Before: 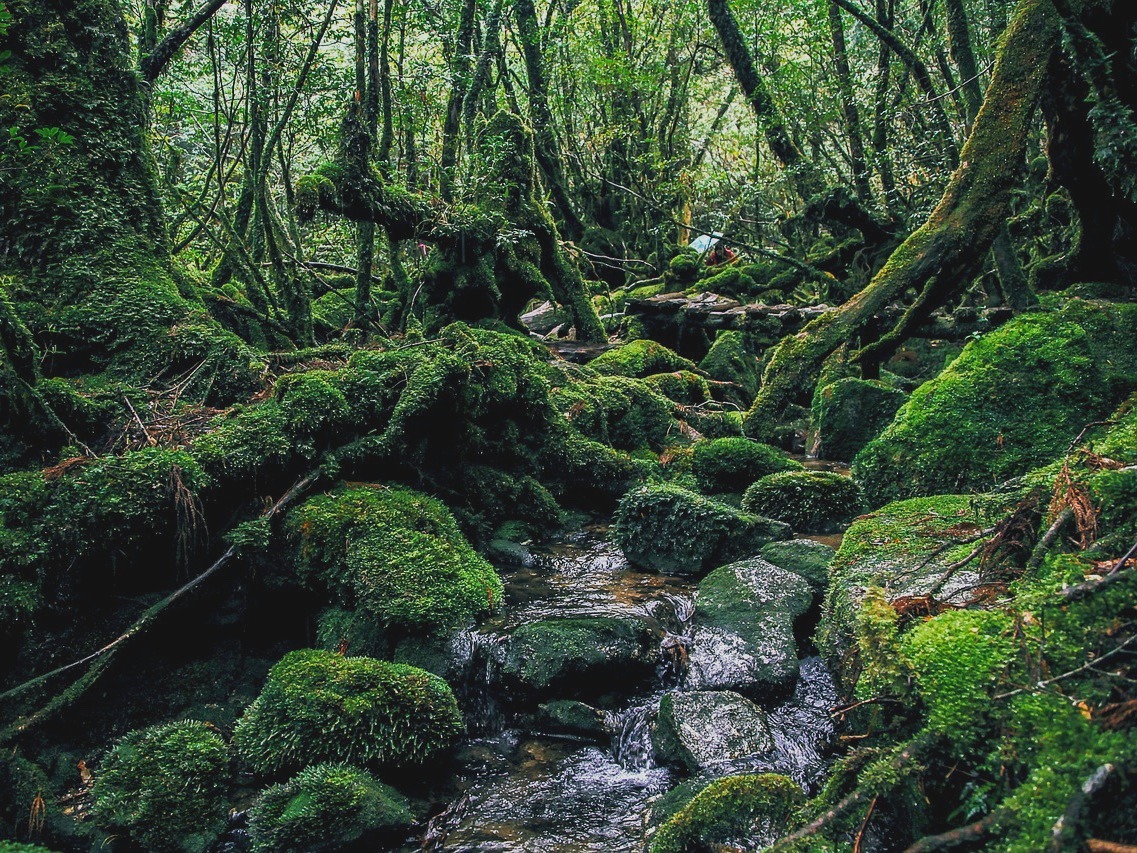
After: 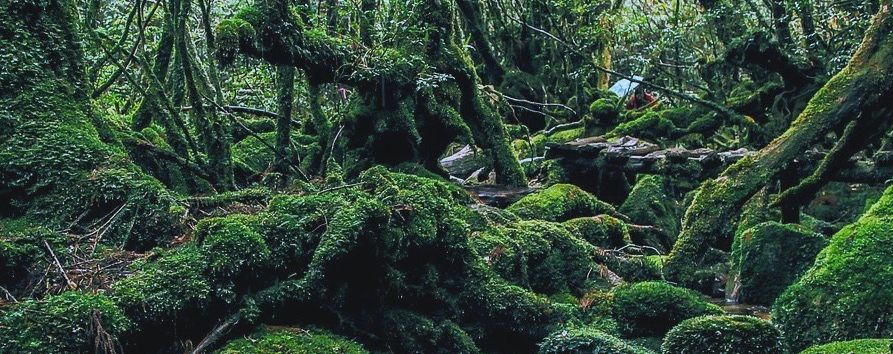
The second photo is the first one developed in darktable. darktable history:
crop: left 7.036%, top 18.398%, right 14.379%, bottom 40.043%
white balance: red 0.931, blue 1.11
